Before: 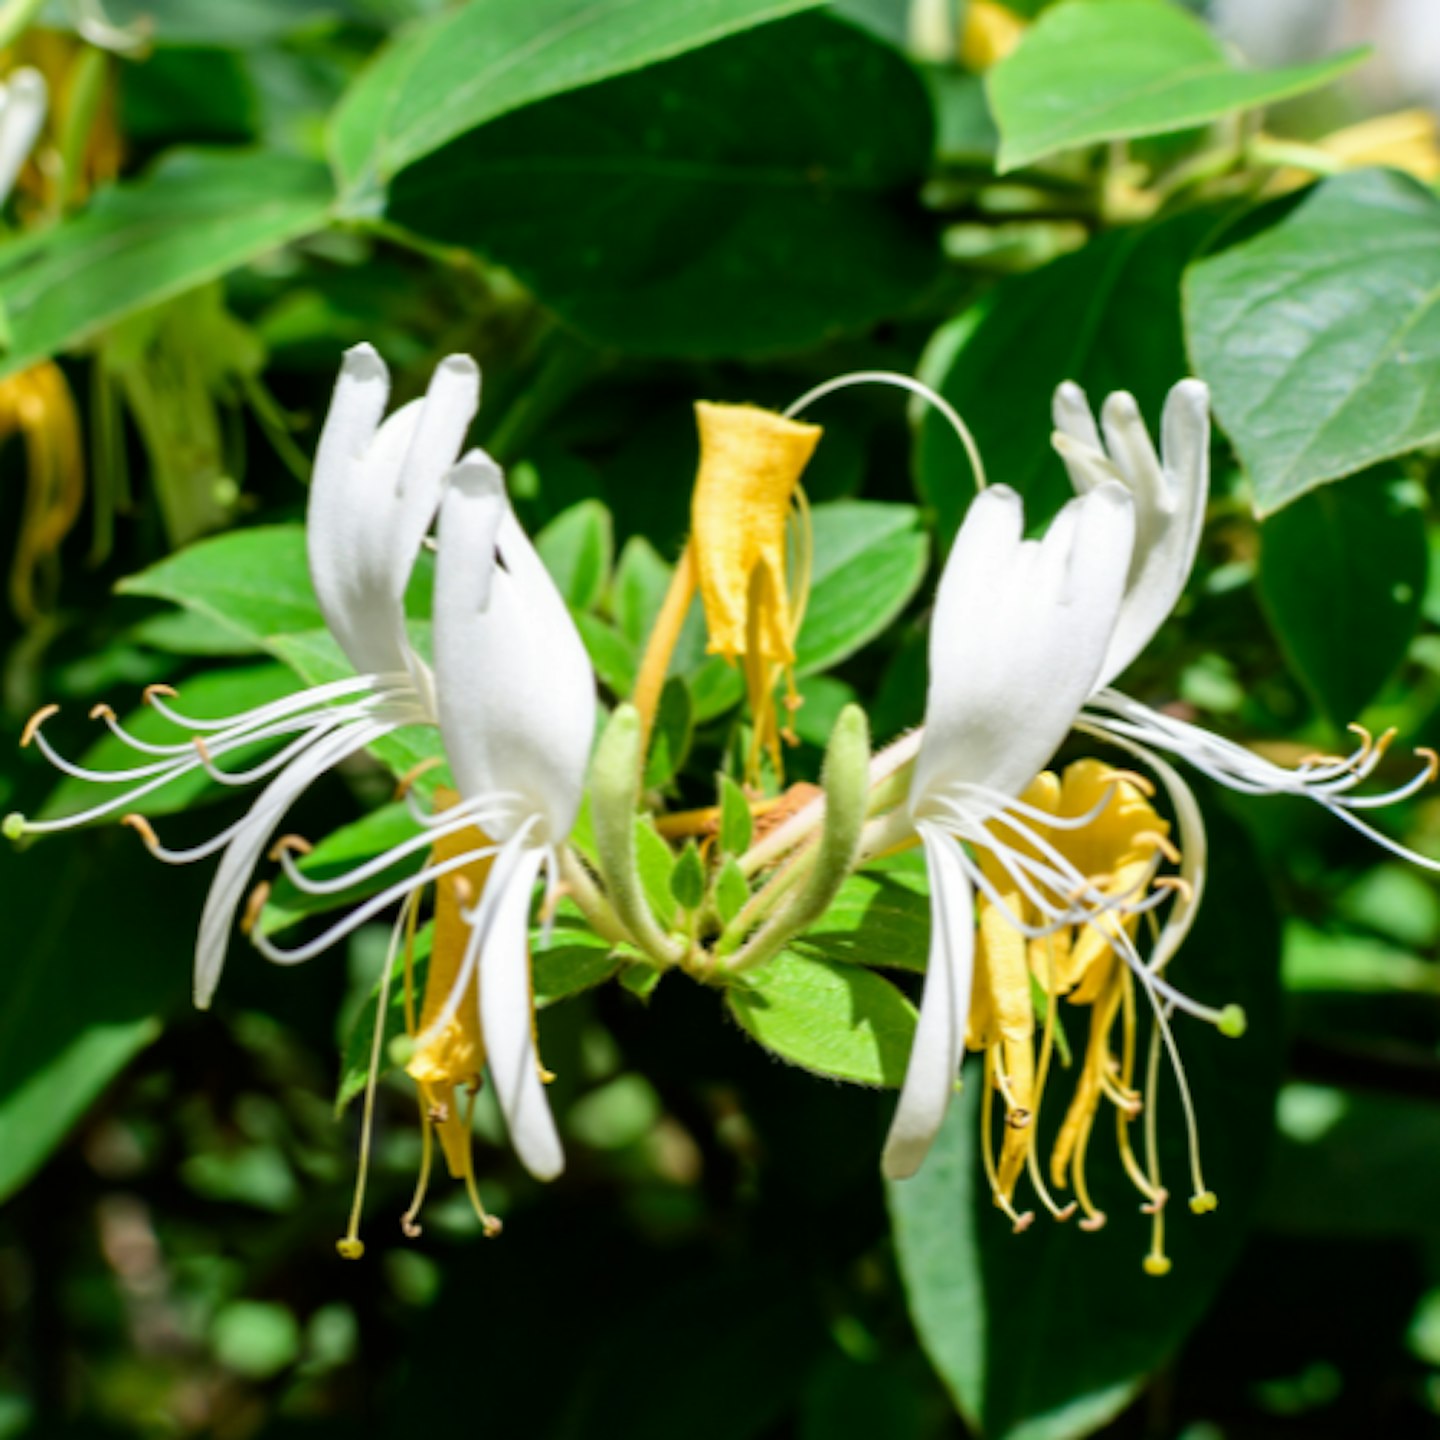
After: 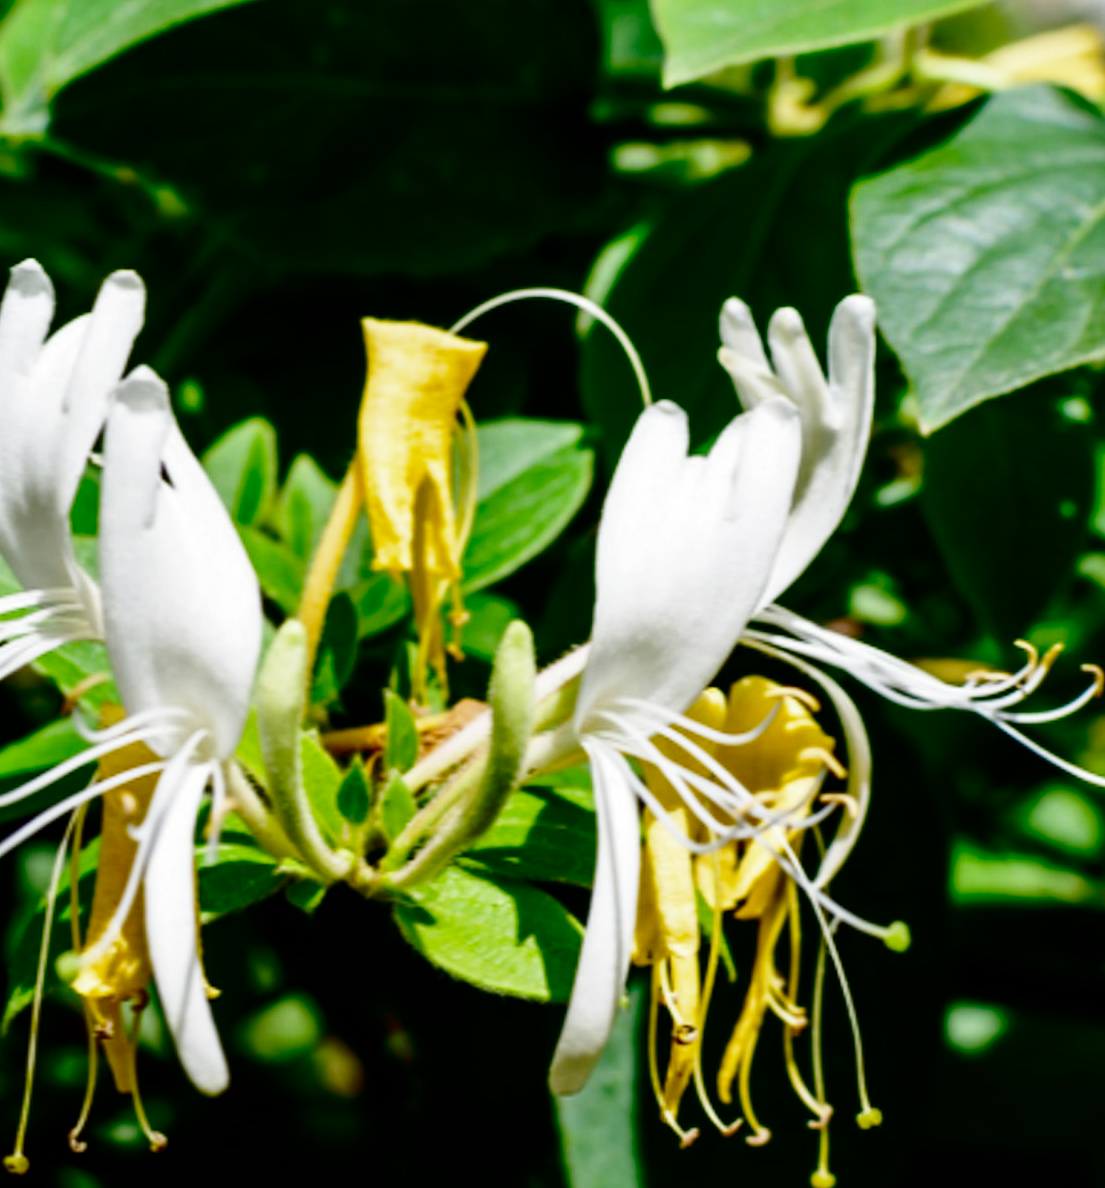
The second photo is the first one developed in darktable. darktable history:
base curve: curves: ch0 [(0, 0) (0.036, 0.025) (0.121, 0.166) (0.206, 0.329) (0.605, 0.79) (1, 1)], preserve colors none
crop: left 23.257%, top 5.895%, bottom 11.545%
contrast brightness saturation: brightness -0.506
